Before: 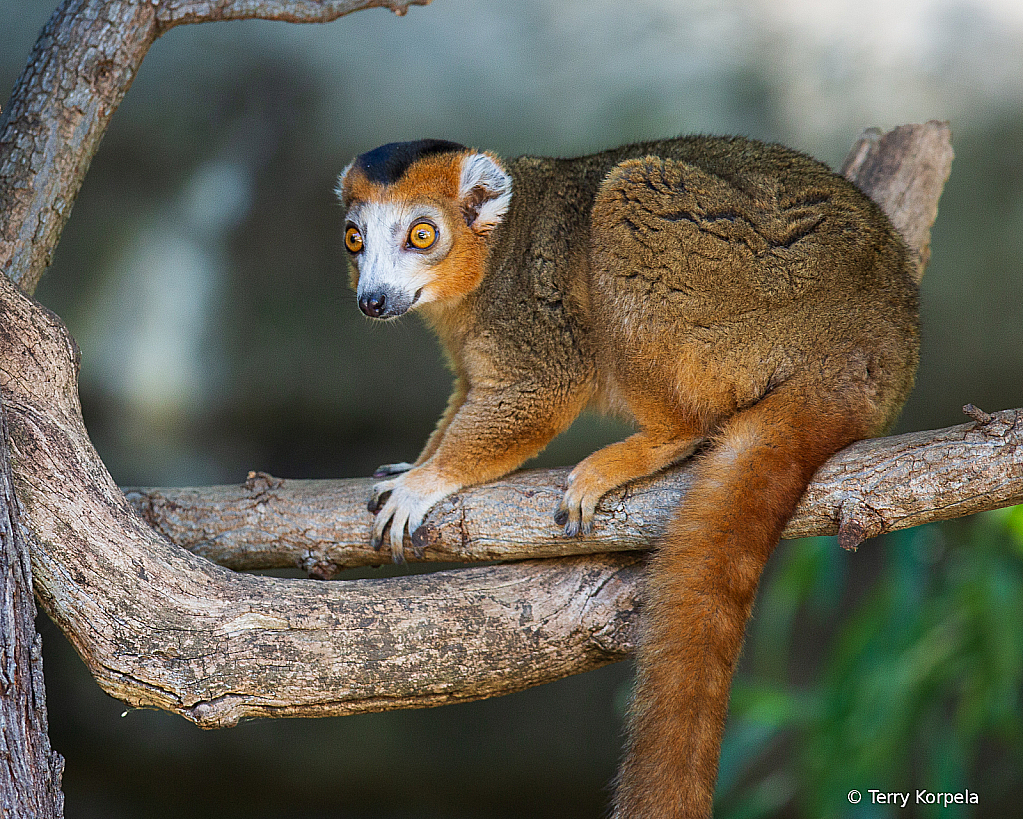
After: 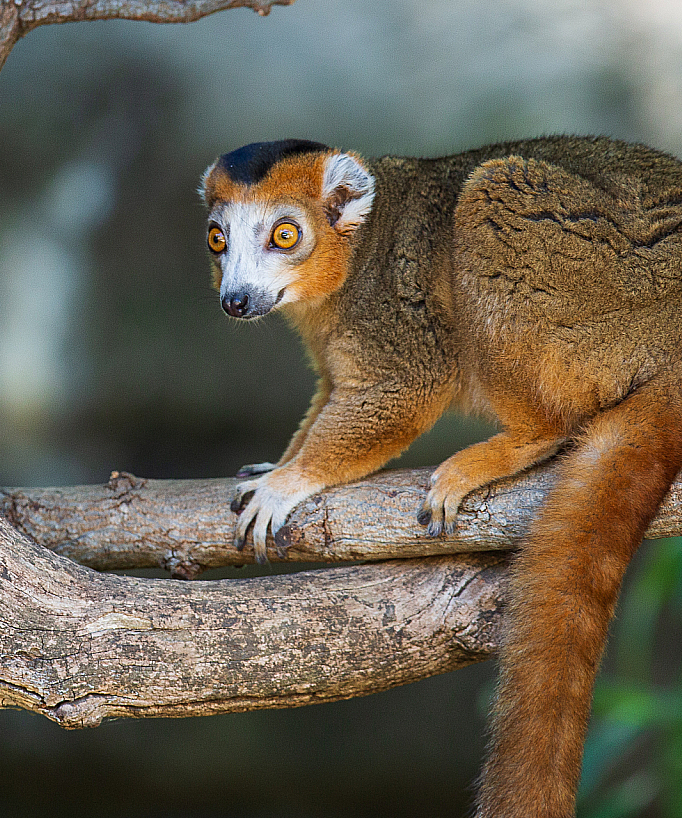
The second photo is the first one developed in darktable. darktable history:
crop and rotate: left 13.411%, right 19.89%
